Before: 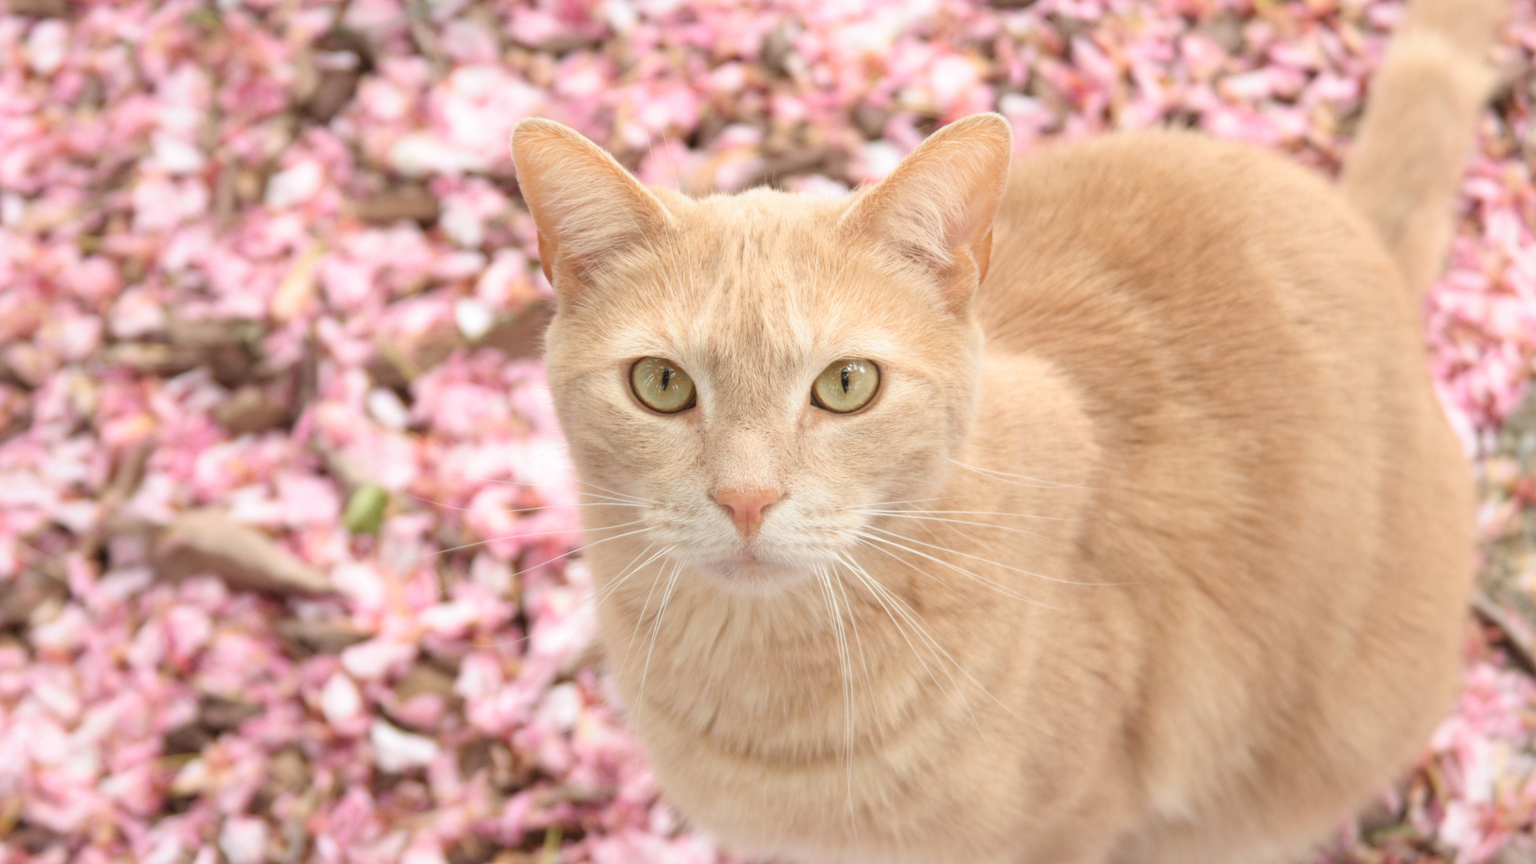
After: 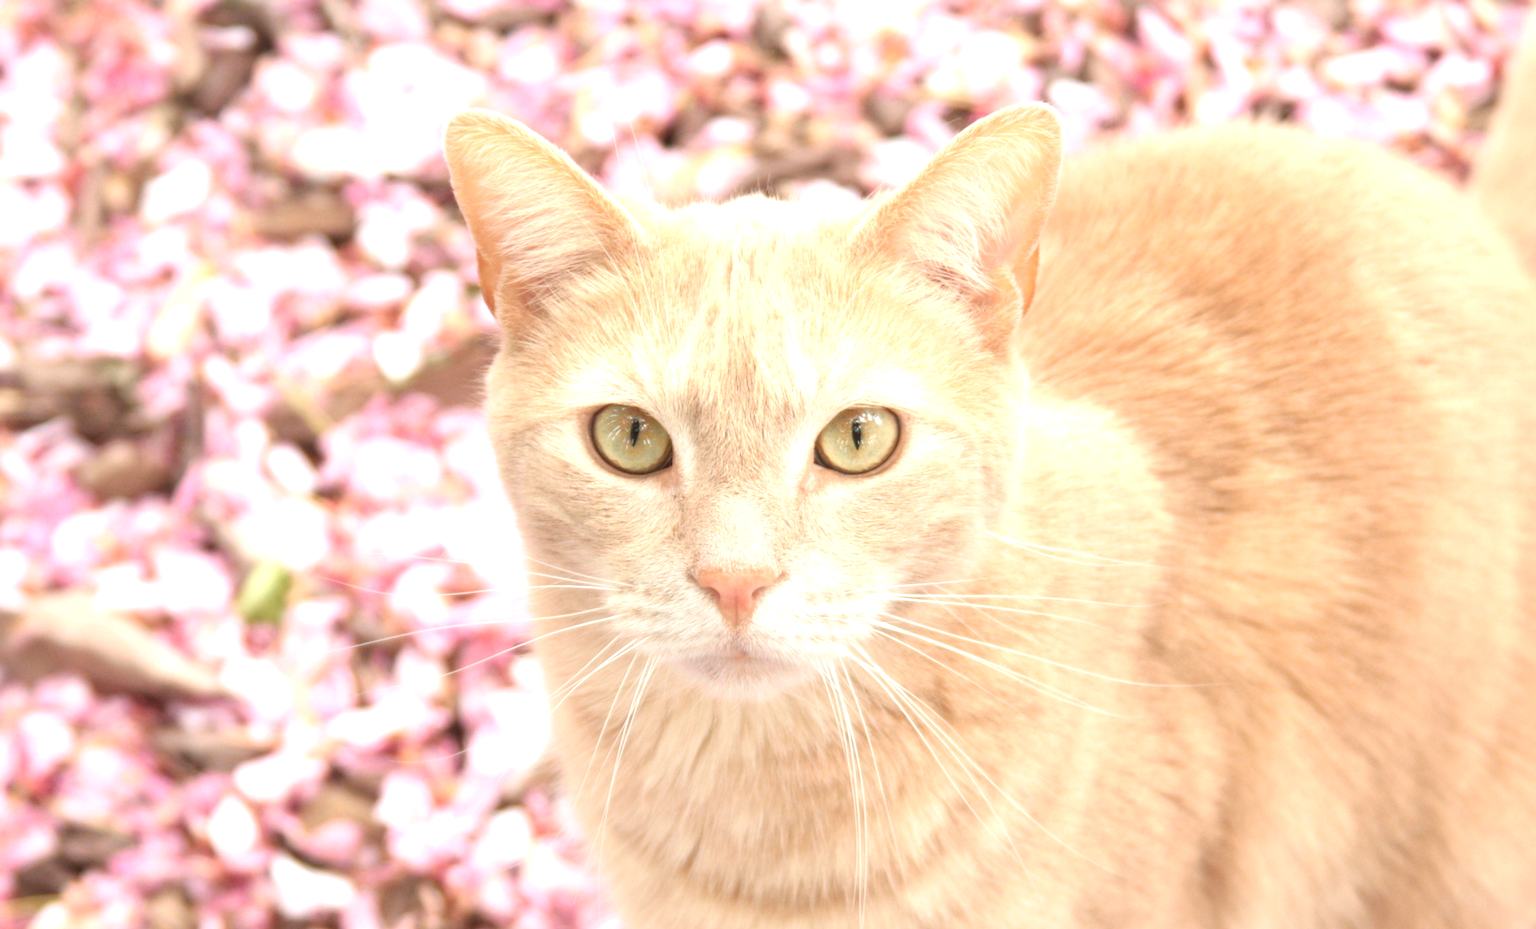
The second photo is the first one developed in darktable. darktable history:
exposure: black level correction 0, exposure 0.7 EV, compensate exposure bias true, compensate highlight preservation false
crop: left 9.929%, top 3.475%, right 9.188%, bottom 9.529%
shadows and highlights: shadows 12, white point adjustment 1.2, highlights -0.36, soften with gaussian
